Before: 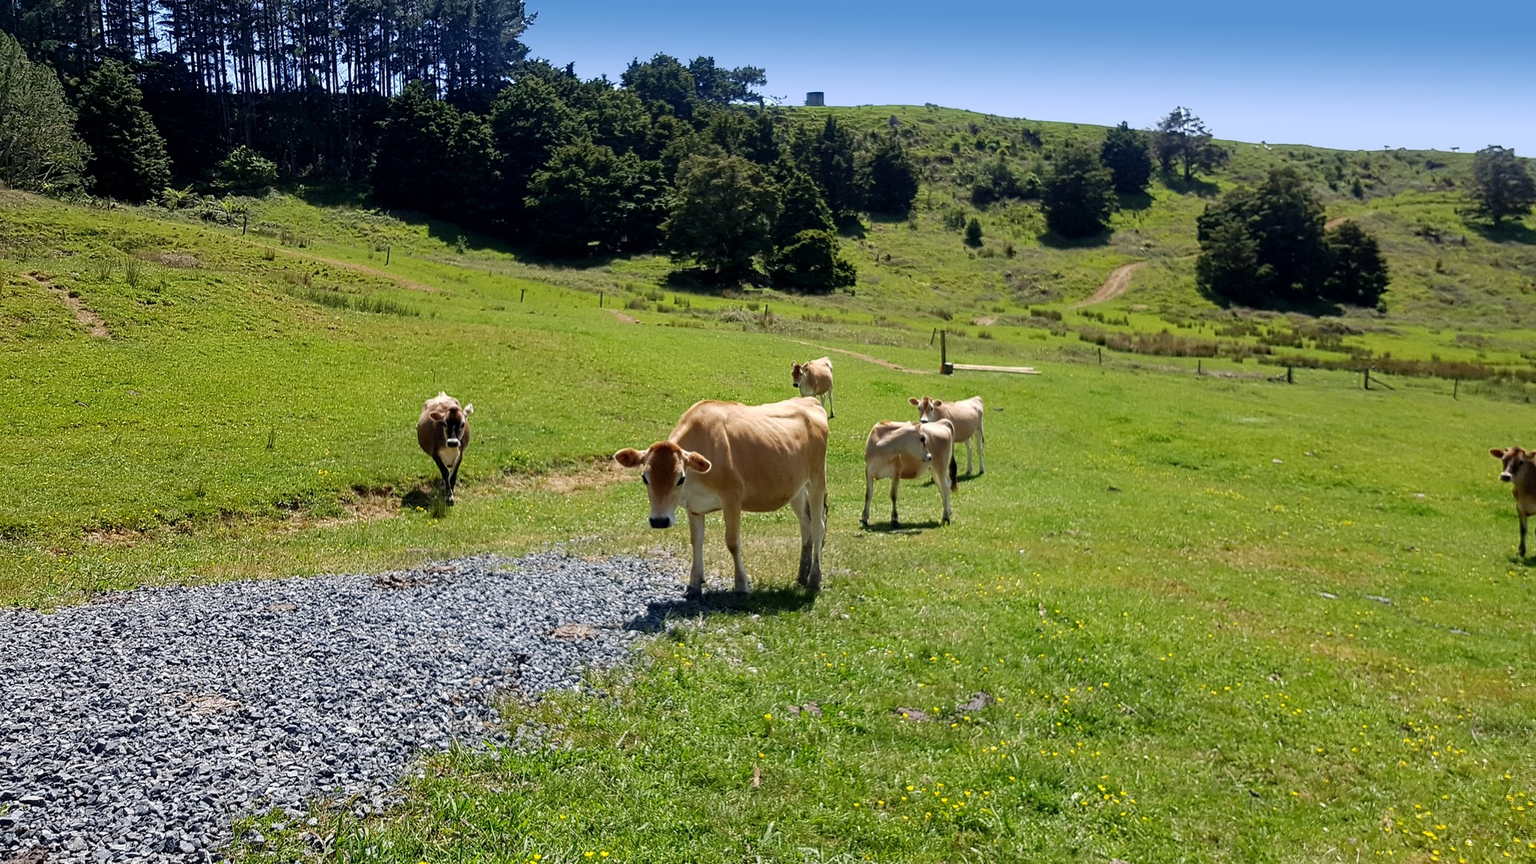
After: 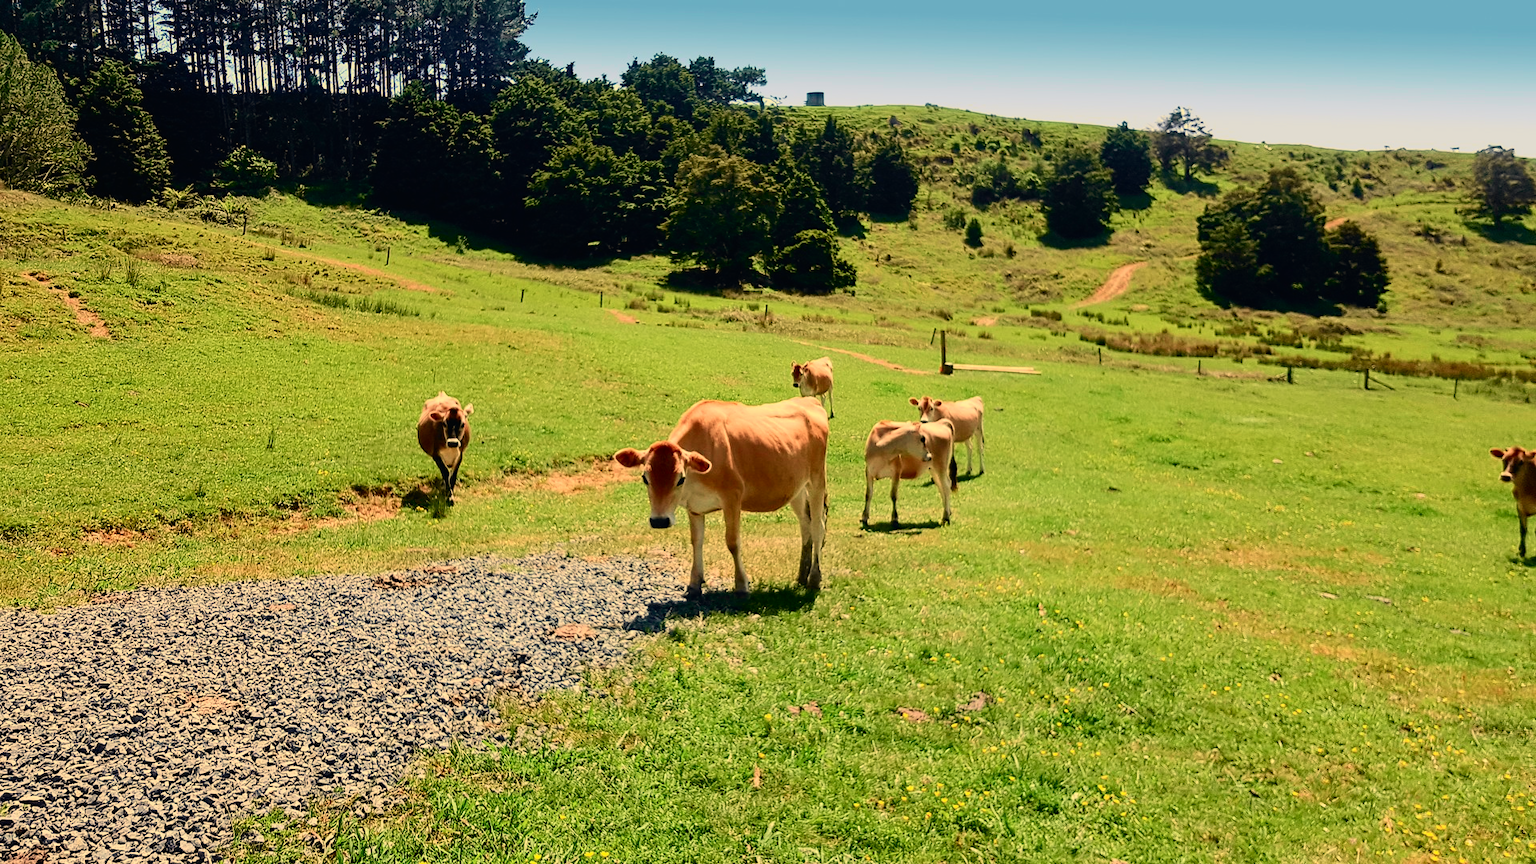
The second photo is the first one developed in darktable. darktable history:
tone curve: curves: ch0 [(0, 0.012) (0.052, 0.04) (0.107, 0.086) (0.276, 0.265) (0.461, 0.531) (0.718, 0.79) (0.921, 0.909) (0.999, 0.951)]; ch1 [(0, 0) (0.339, 0.298) (0.402, 0.363) (0.444, 0.415) (0.485, 0.469) (0.494, 0.493) (0.504, 0.501) (0.525, 0.534) (0.555, 0.587) (0.594, 0.647) (1, 1)]; ch2 [(0, 0) (0.48, 0.48) (0.504, 0.5) (0.535, 0.557) (0.581, 0.623) (0.649, 0.683) (0.824, 0.815) (1, 1)], color space Lab, independent channels, preserve colors none
white balance: red 1.138, green 0.996, blue 0.812
